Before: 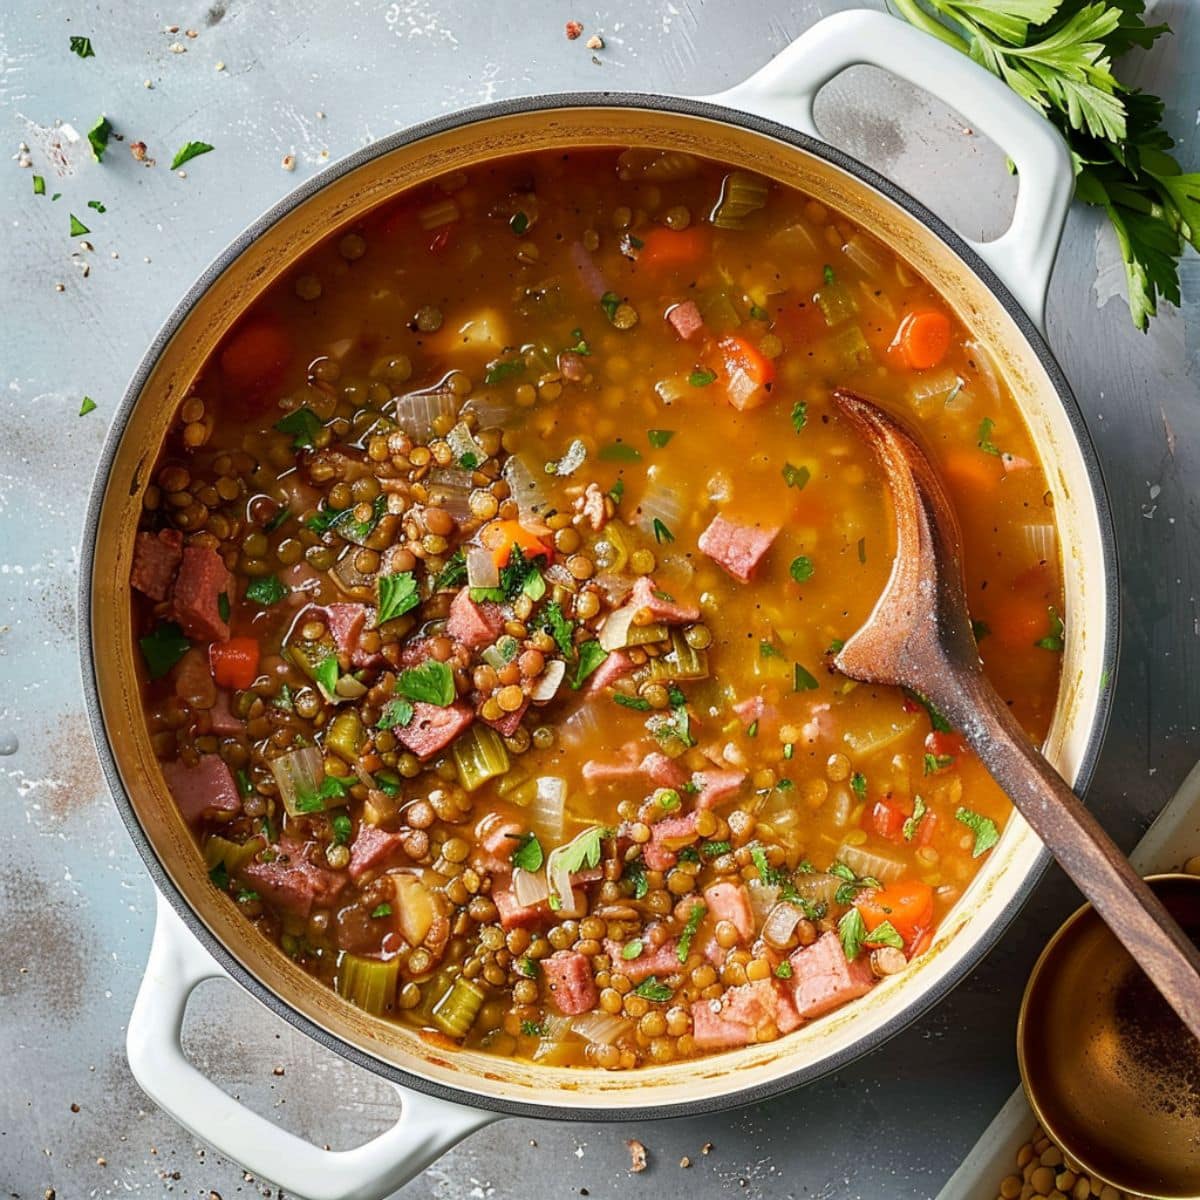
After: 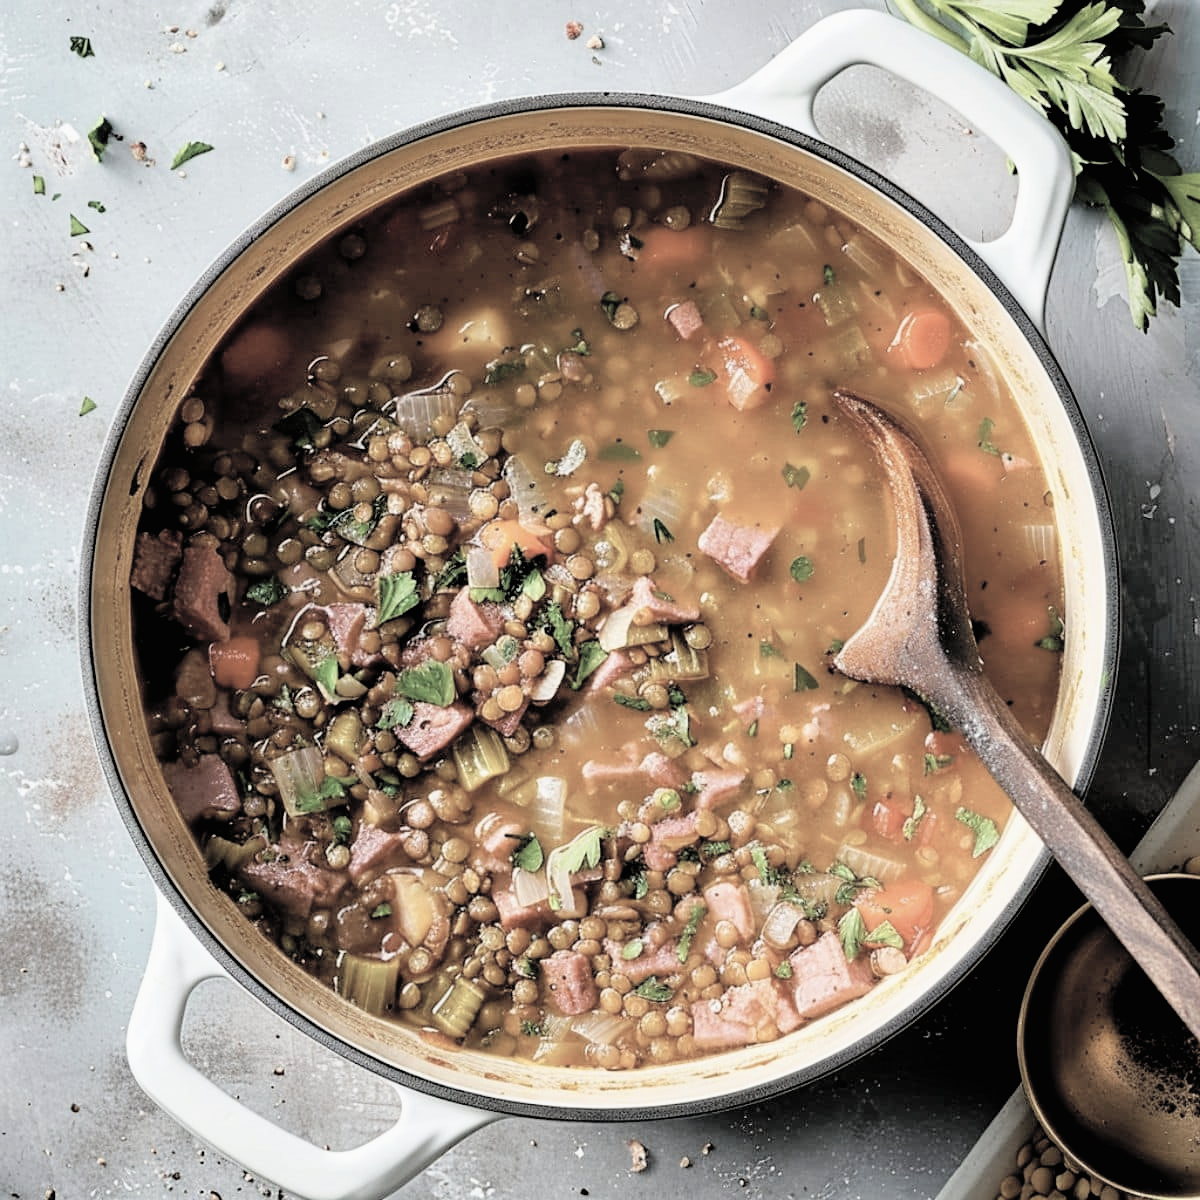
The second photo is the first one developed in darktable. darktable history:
exposure: compensate exposure bias true, compensate highlight preservation false
contrast brightness saturation: brightness 0.187, saturation -0.512
filmic rgb: black relative exposure -3.69 EV, white relative exposure 2.76 EV, dynamic range scaling -5.03%, hardness 3.03
